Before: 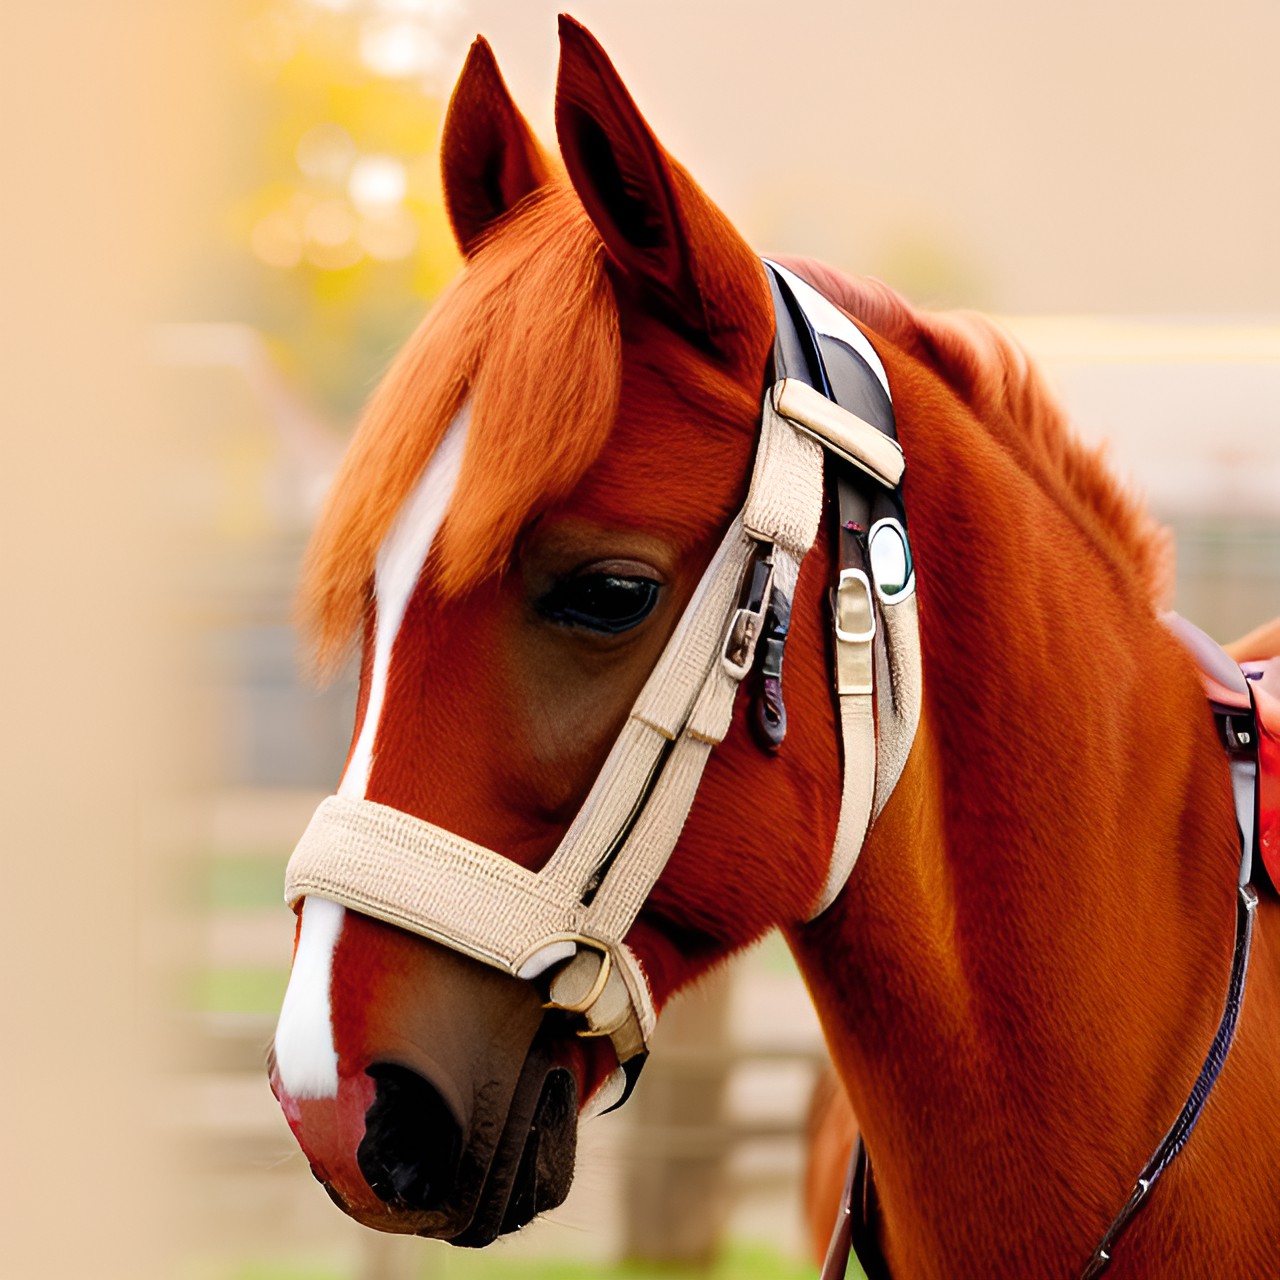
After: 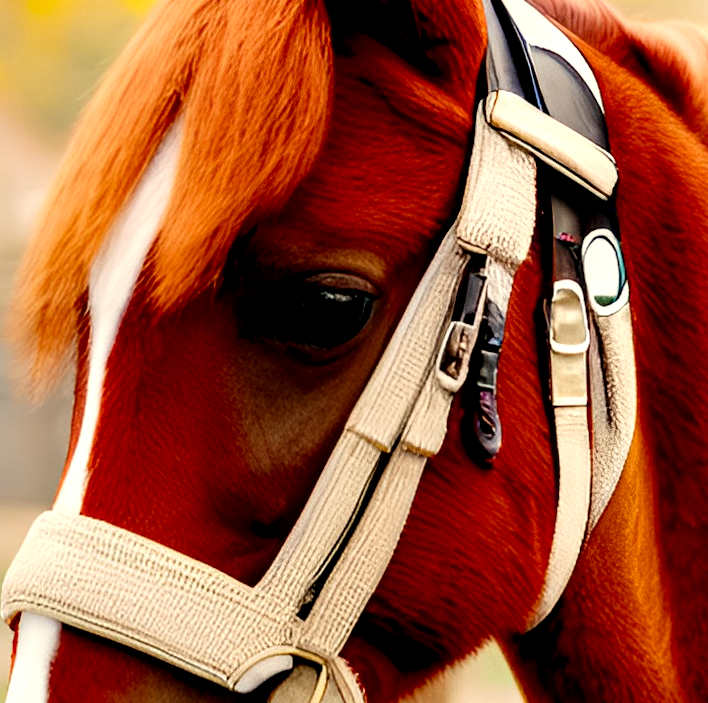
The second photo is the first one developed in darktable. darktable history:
rotate and perspective: rotation -0.45°, automatic cropping original format, crop left 0.008, crop right 0.992, crop top 0.012, crop bottom 0.988
white balance: red 1.029, blue 0.92
local contrast: detail 135%, midtone range 0.75
tone curve: curves: ch0 [(0, 0) (0.003, 0.003) (0.011, 0.003) (0.025, 0.007) (0.044, 0.014) (0.069, 0.02) (0.1, 0.03) (0.136, 0.054) (0.177, 0.099) (0.224, 0.156) (0.277, 0.227) (0.335, 0.302) (0.399, 0.375) (0.468, 0.456) (0.543, 0.54) (0.623, 0.625) (0.709, 0.717) (0.801, 0.807) (0.898, 0.895) (1, 1)], preserve colors none
crop and rotate: left 22.13%, top 22.054%, right 22.026%, bottom 22.102%
